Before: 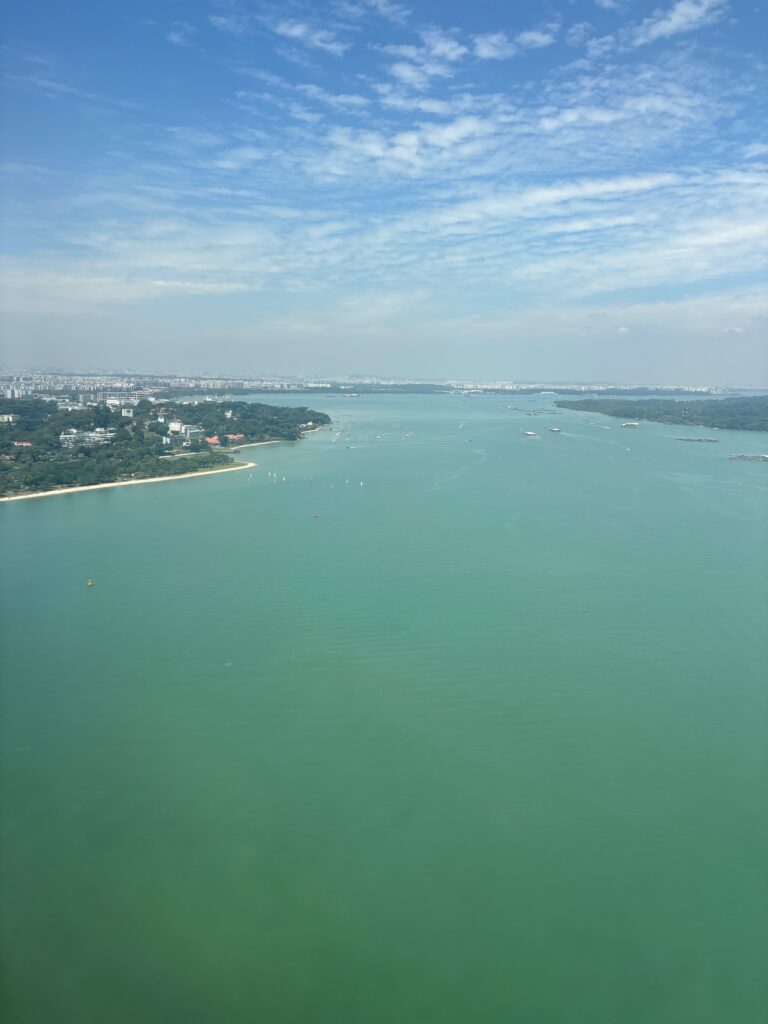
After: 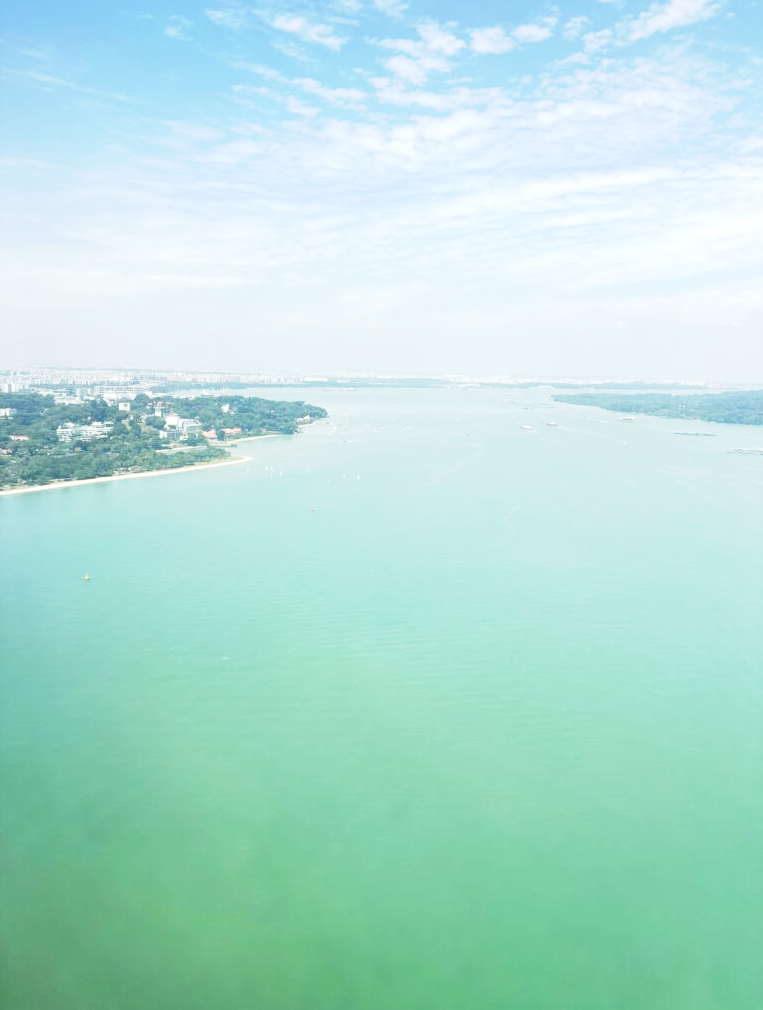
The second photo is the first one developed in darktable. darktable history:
exposure: black level correction 0, exposure 1.102 EV, compensate exposure bias true, compensate highlight preservation false
crop: left 0.458%, top 0.614%, right 0.187%, bottom 0.665%
base curve: curves: ch0 [(0, 0) (0.088, 0.125) (0.176, 0.251) (0.354, 0.501) (0.613, 0.749) (1, 0.877)], preserve colors none
